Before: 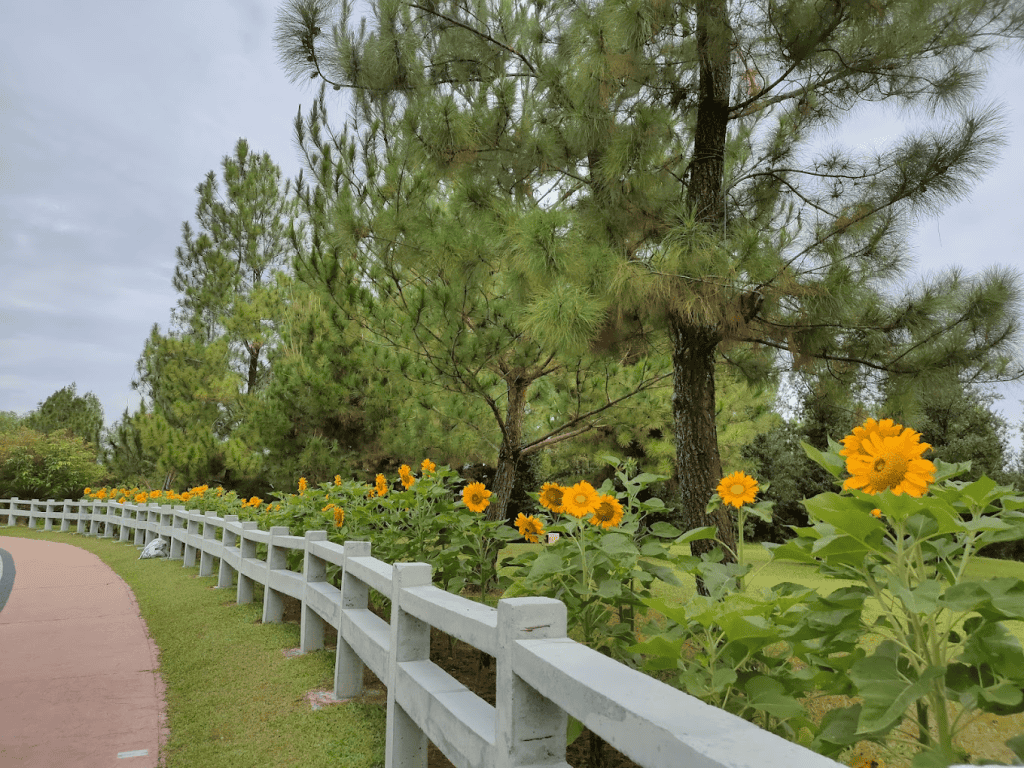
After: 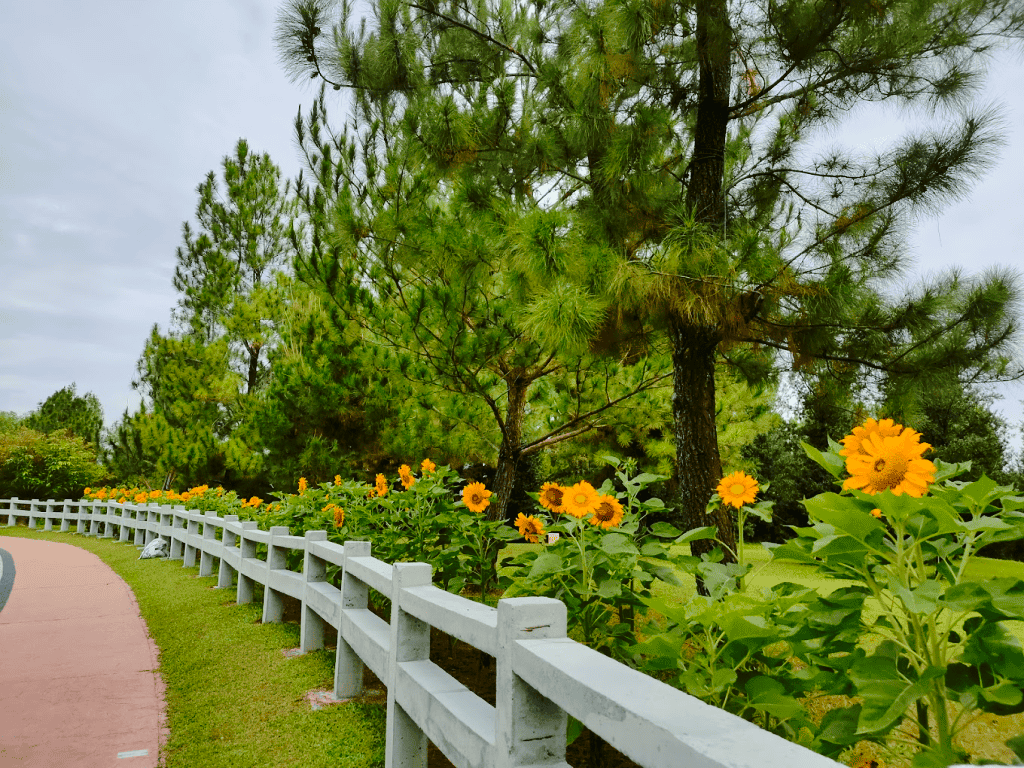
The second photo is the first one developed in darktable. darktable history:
base curve: curves: ch0 [(0, 0) (0.073, 0.04) (0.157, 0.139) (0.492, 0.492) (0.758, 0.758) (1, 1)], preserve colors none
color balance rgb: perceptual saturation grading › global saturation 20%, perceptual saturation grading › highlights -25%, perceptual saturation grading › shadows 25%
tone curve: curves: ch0 [(0, 0.01) (0.037, 0.032) (0.131, 0.108) (0.275, 0.258) (0.483, 0.512) (0.61, 0.661) (0.696, 0.742) (0.792, 0.834) (0.911, 0.936) (0.997, 0.995)]; ch1 [(0, 0) (0.308, 0.29) (0.425, 0.411) (0.503, 0.502) (0.551, 0.563) (0.683, 0.706) (0.746, 0.77) (1, 1)]; ch2 [(0, 0) (0.246, 0.233) (0.36, 0.352) (0.415, 0.415) (0.485, 0.487) (0.502, 0.502) (0.525, 0.523) (0.545, 0.552) (0.587, 0.6) (0.636, 0.652) (0.711, 0.729) (0.845, 0.855) (0.998, 0.977)], color space Lab, independent channels, preserve colors none
